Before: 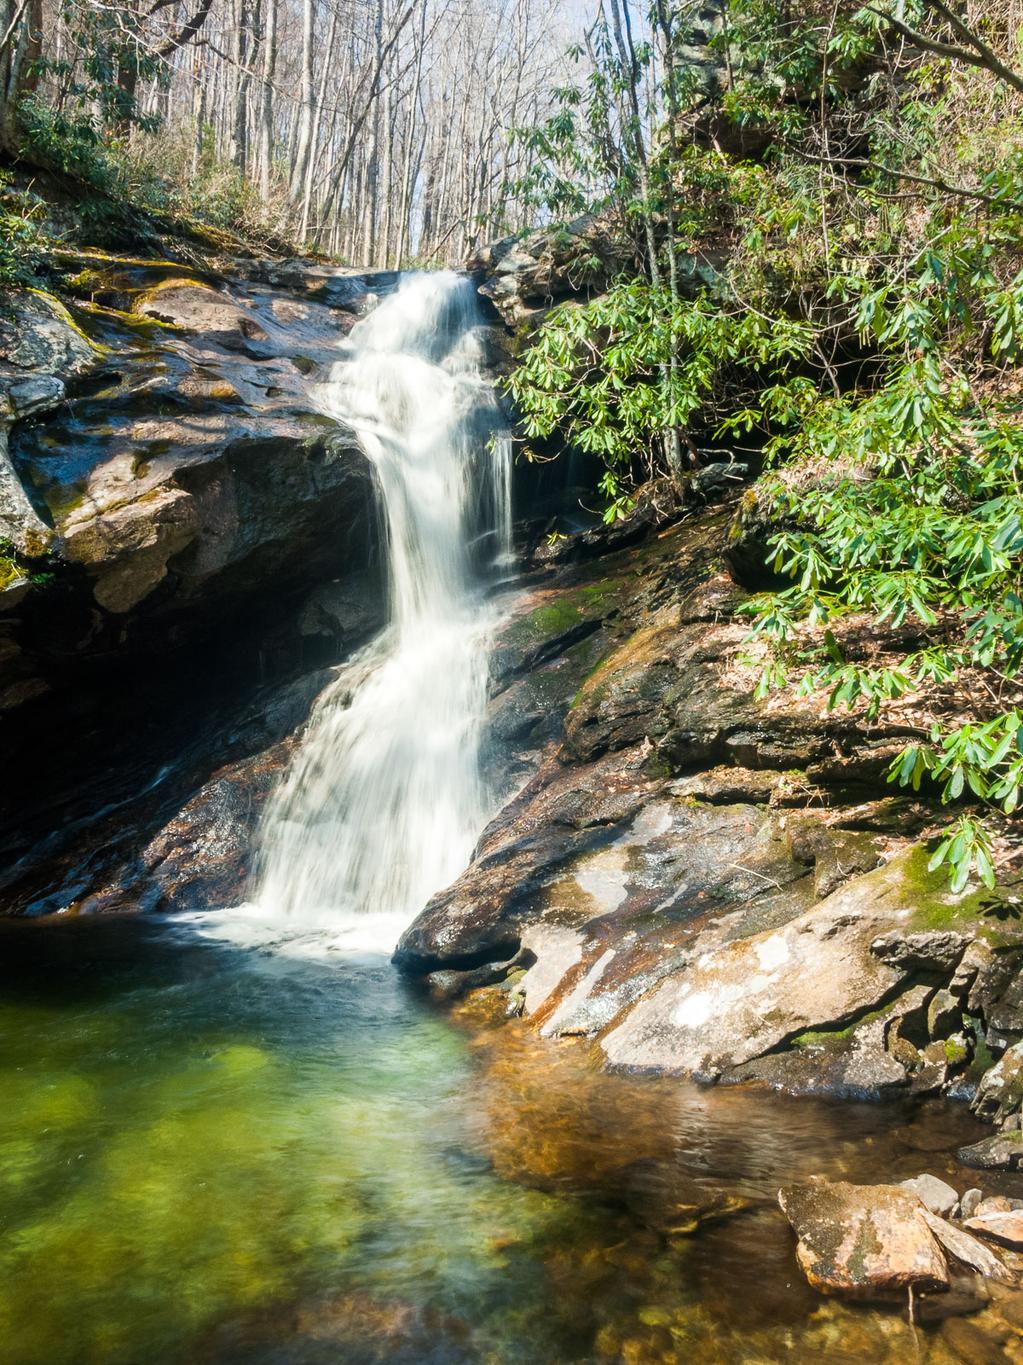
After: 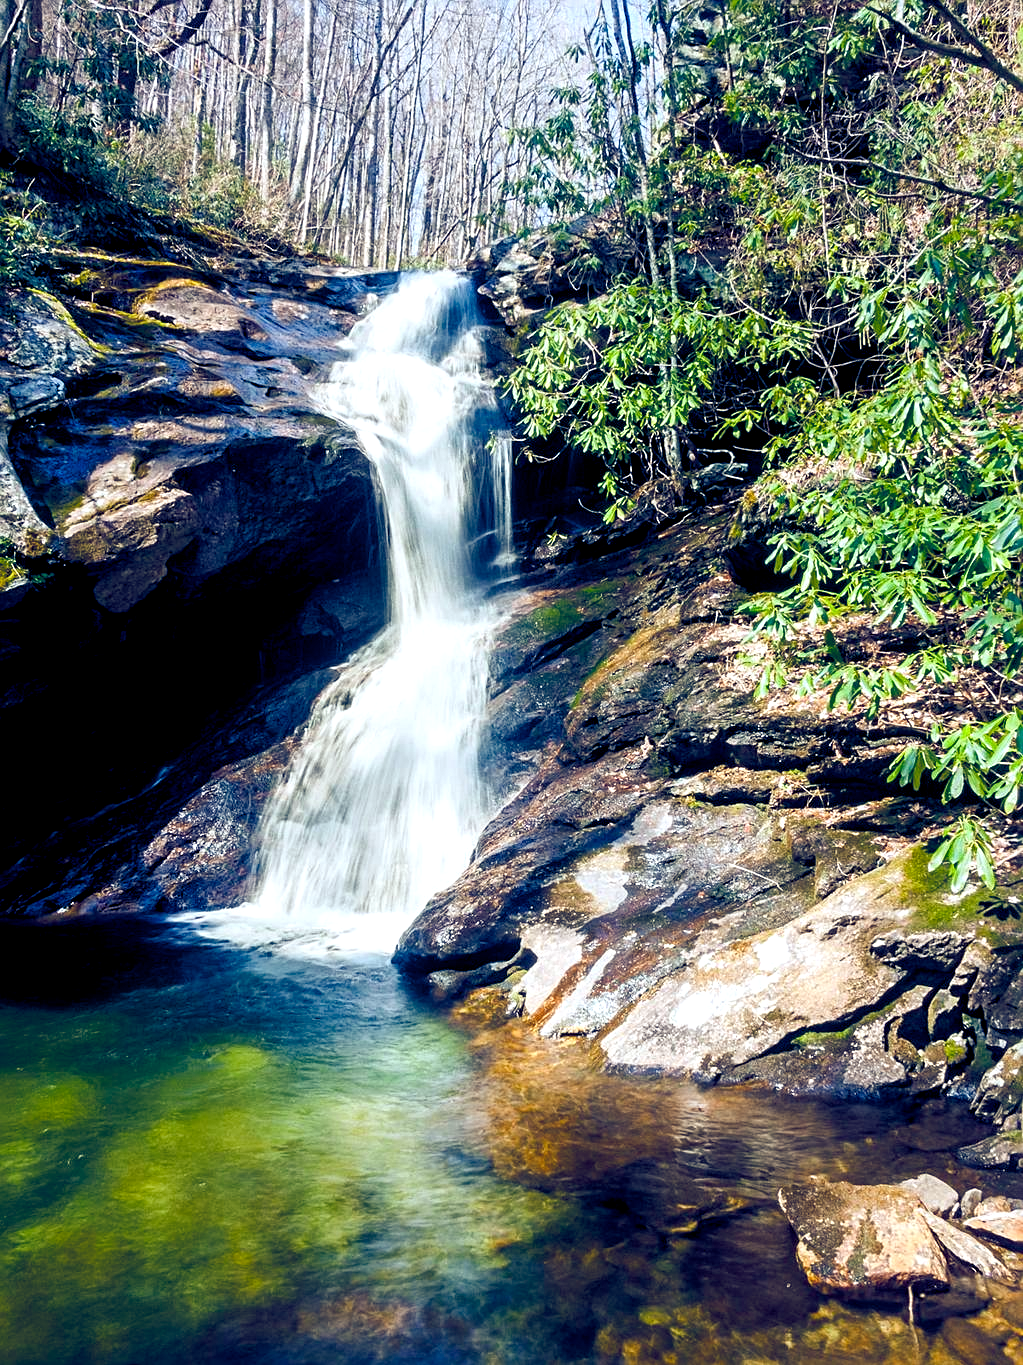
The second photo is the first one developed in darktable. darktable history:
color balance rgb: shadows lift › luminance -41.13%, shadows lift › chroma 14.13%, shadows lift › hue 260°, power › luminance -3.76%, power › chroma 0.56%, power › hue 40.37°, highlights gain › luminance 16.81%, highlights gain › chroma 2.94%, highlights gain › hue 260°, global offset › luminance -0.29%, global offset › chroma 0.31%, global offset › hue 260°, perceptual saturation grading › global saturation 20%, perceptual saturation grading › highlights -13.92%, perceptual saturation grading › shadows 50%
sharpen: radius 2.167, amount 0.381, threshold 0
